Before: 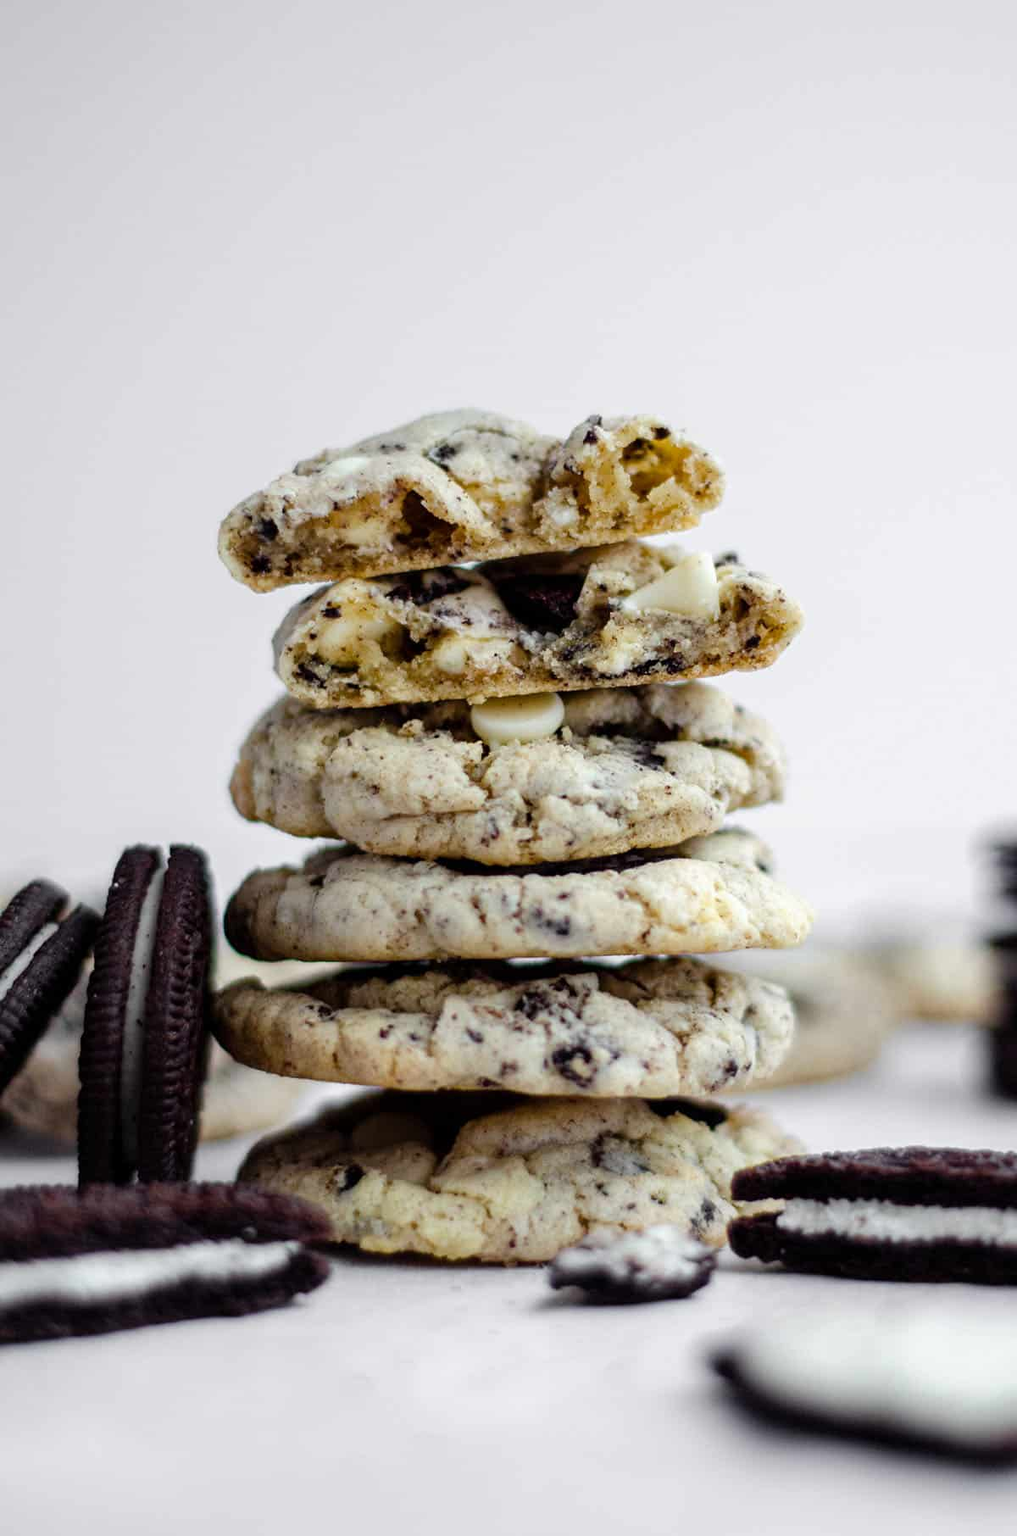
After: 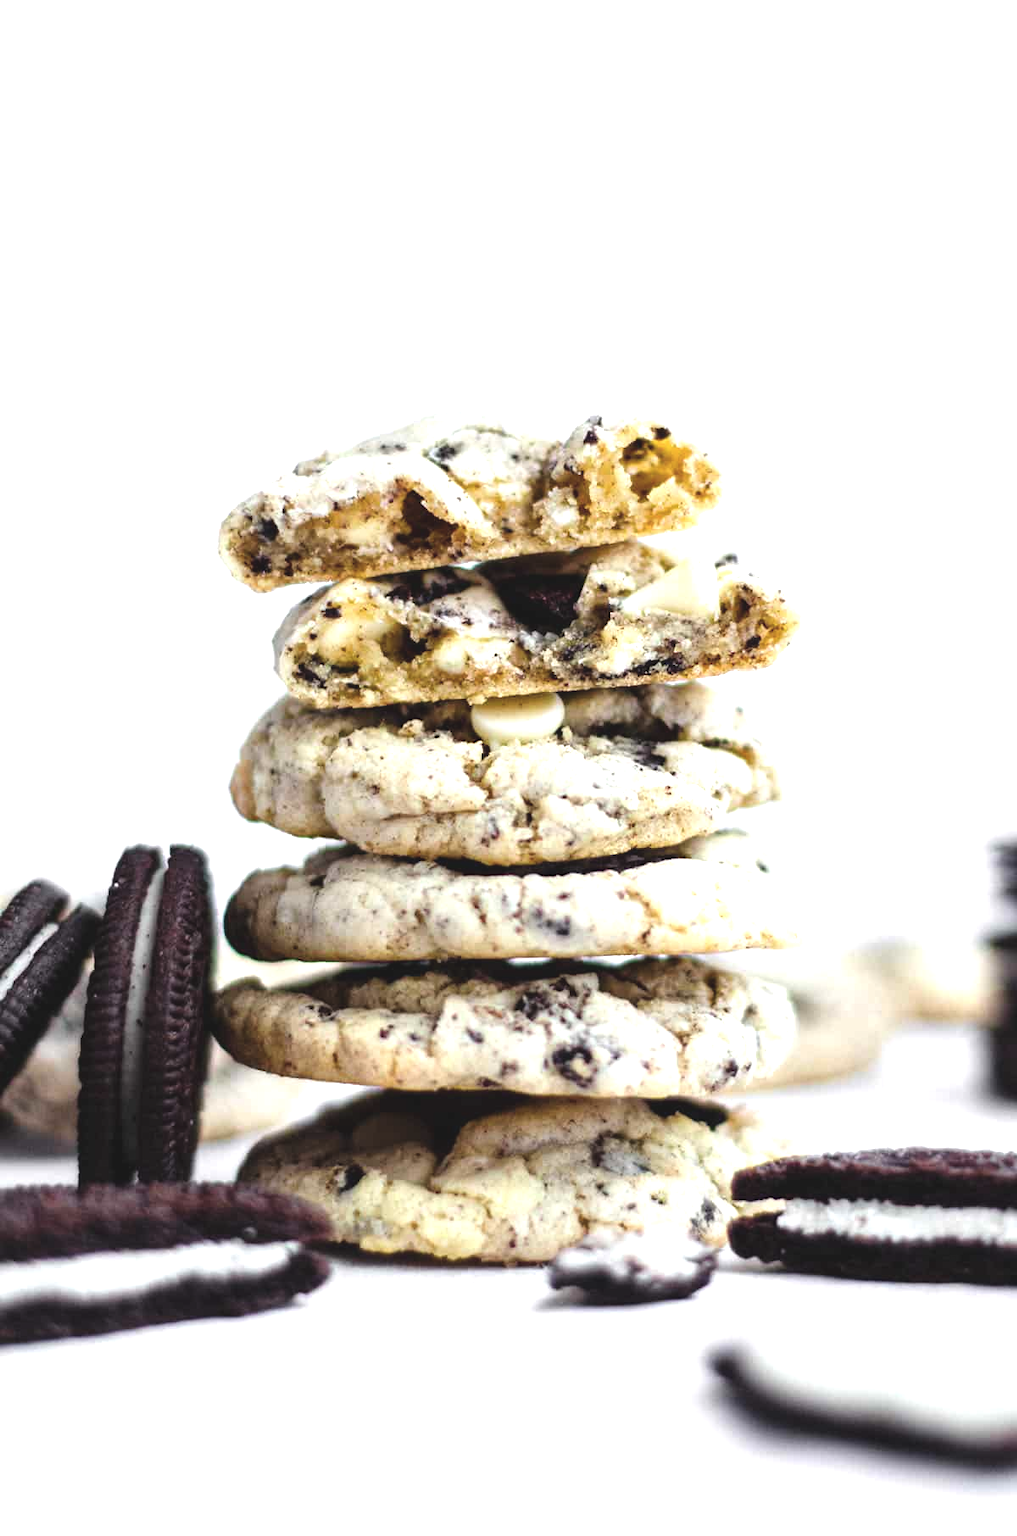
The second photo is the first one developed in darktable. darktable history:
exposure: black level correction -0.005, exposure 1 EV, compensate highlight preservation false
color zones: curves: ch1 [(0, 0.469) (0.001, 0.469) (0.12, 0.446) (0.248, 0.469) (0.5, 0.5) (0.748, 0.5) (0.999, 0.469) (1, 0.469)]
